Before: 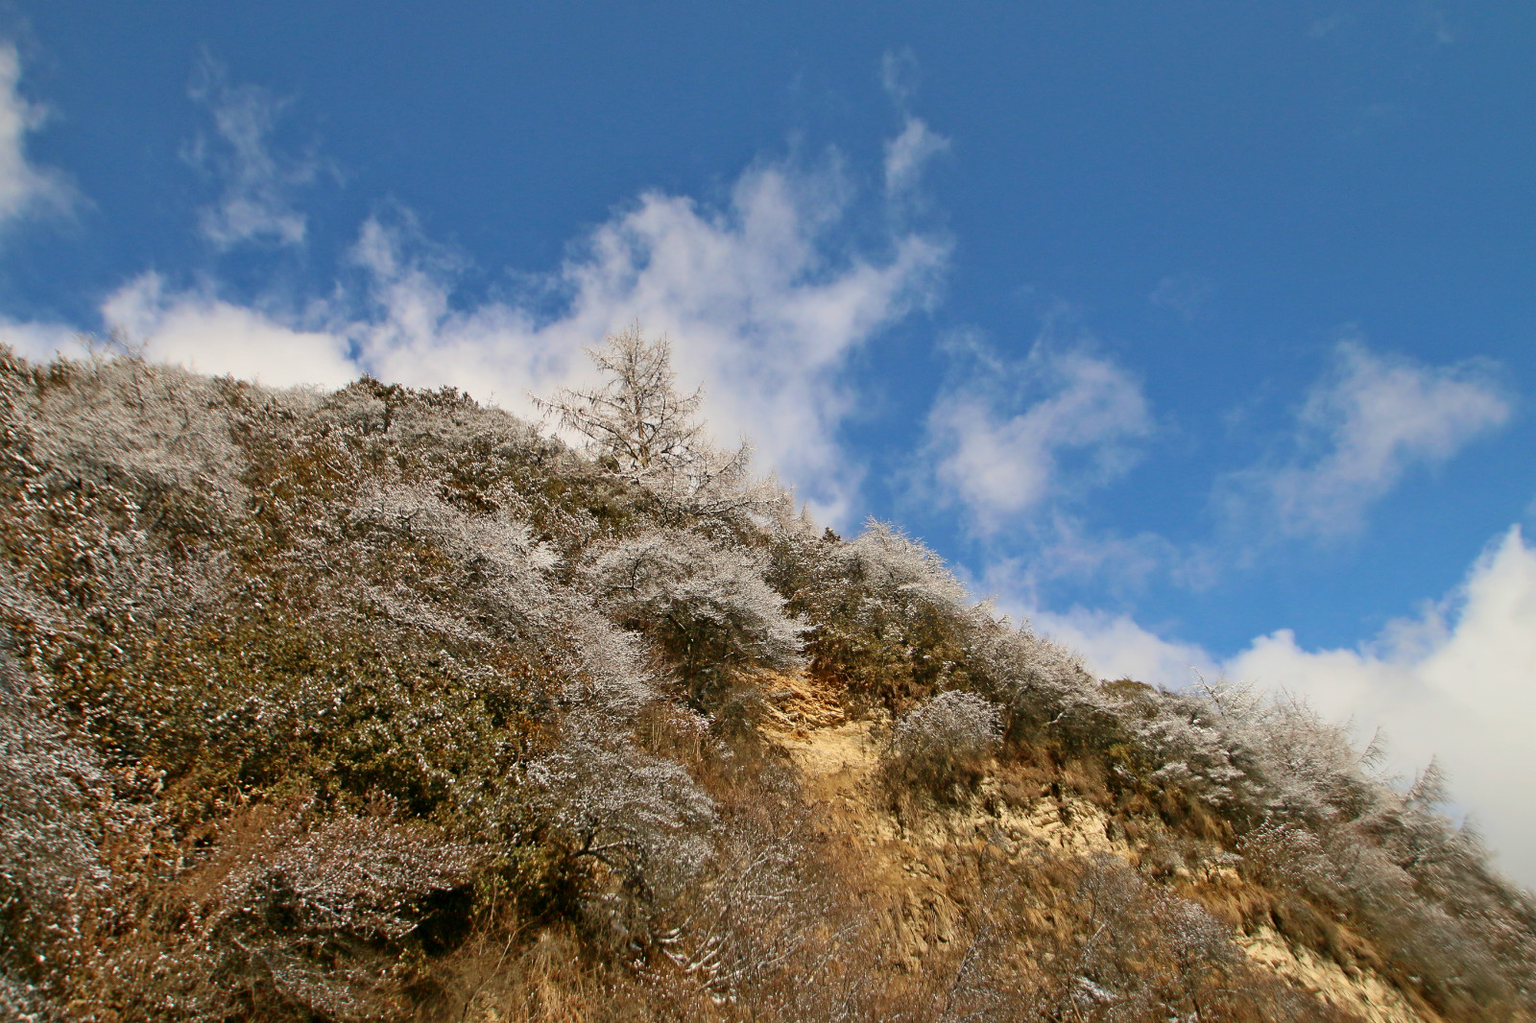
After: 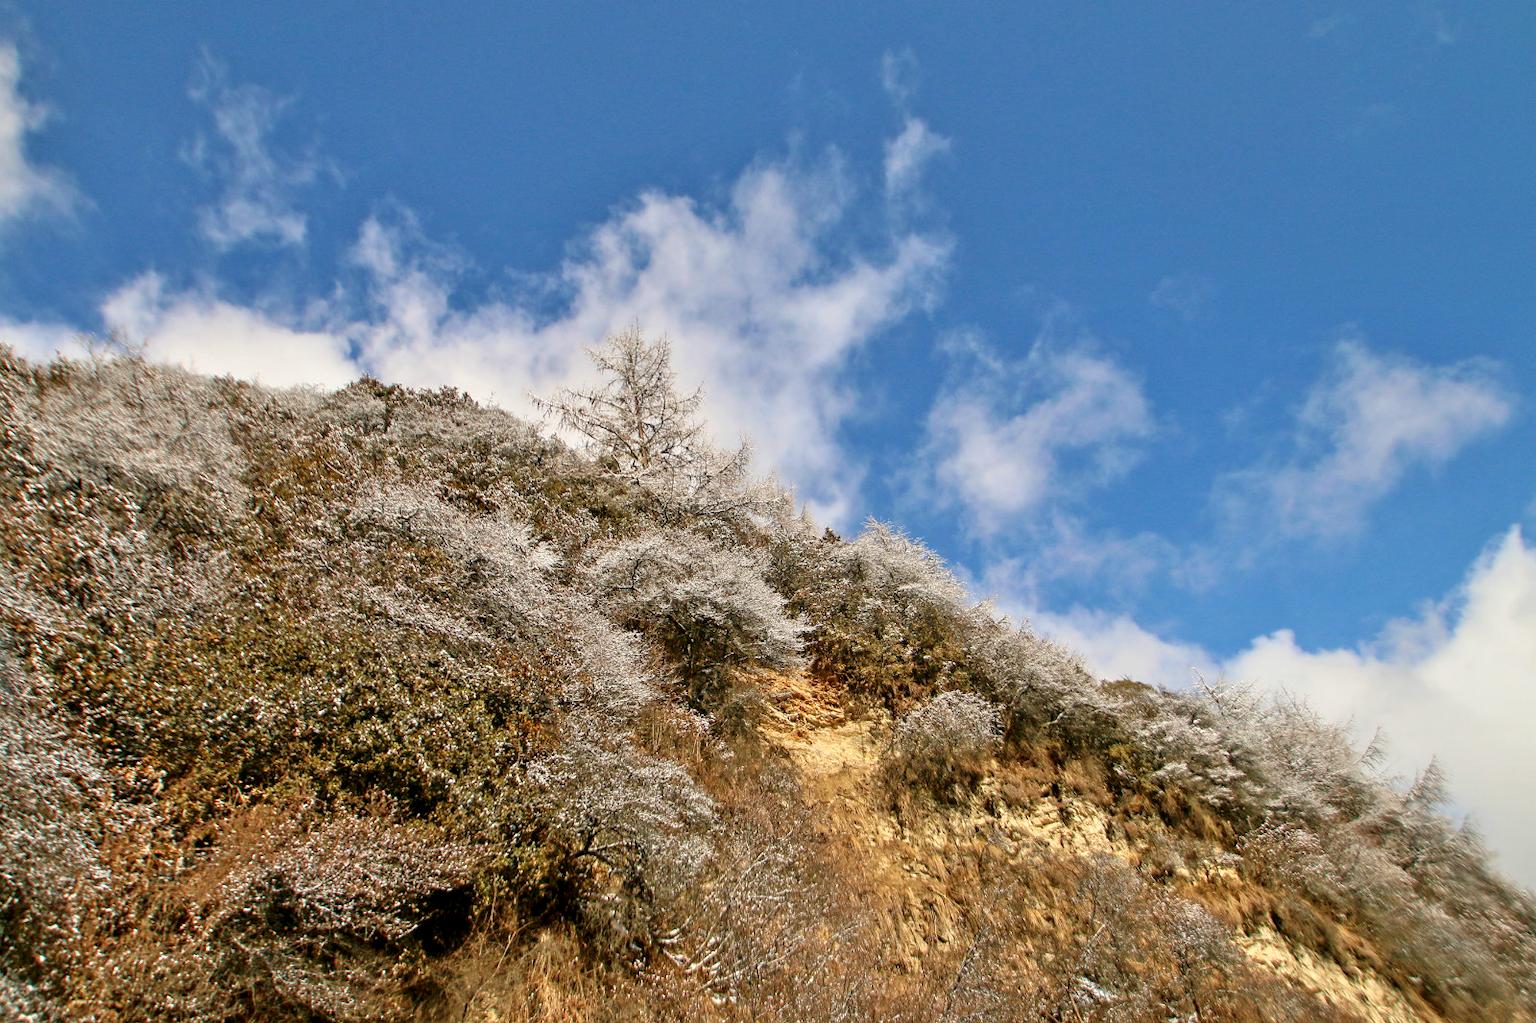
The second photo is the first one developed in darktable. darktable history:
tone equalizer: -8 EV 0.001 EV, -7 EV -0.037 EV, -6 EV 0.01 EV, -5 EV 0.053 EV, -4 EV 0.312 EV, -3 EV 0.639 EV, -2 EV 0.578 EV, -1 EV 0.203 EV, +0 EV 0.017 EV
local contrast: on, module defaults
